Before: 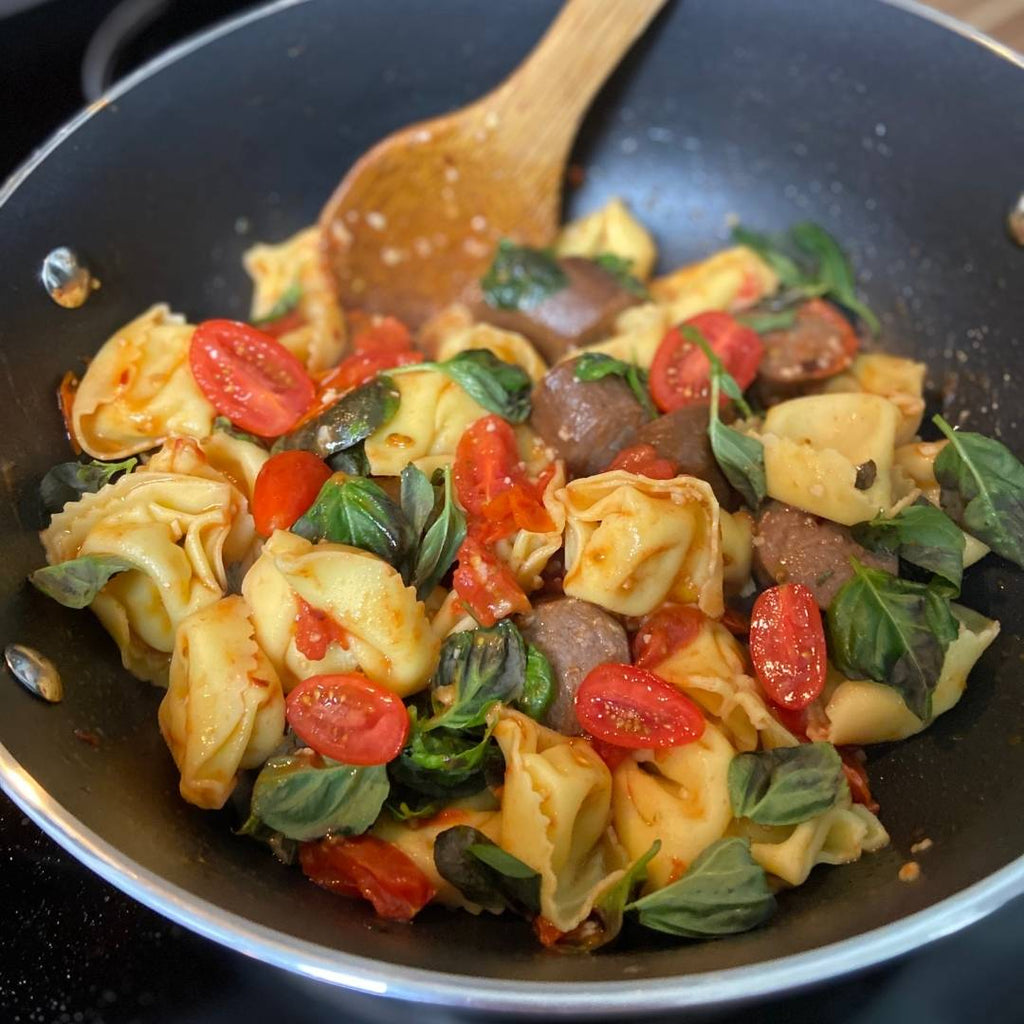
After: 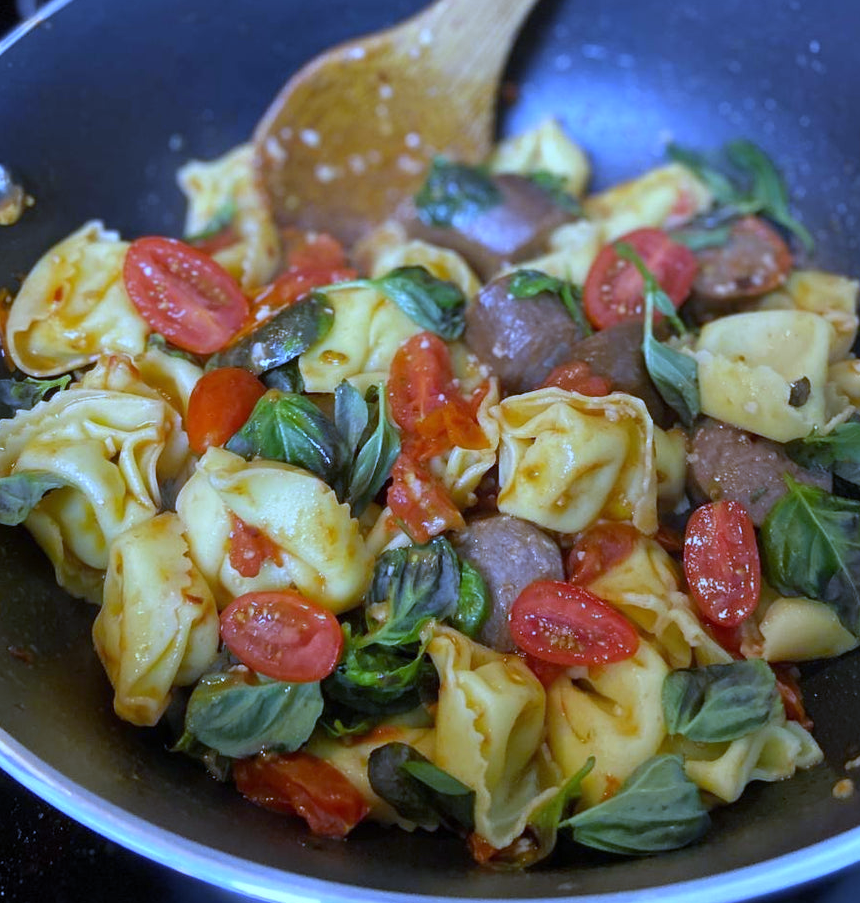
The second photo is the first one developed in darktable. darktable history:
crop: left 6.446%, top 8.188%, right 9.538%, bottom 3.548%
white balance: red 0.766, blue 1.537
